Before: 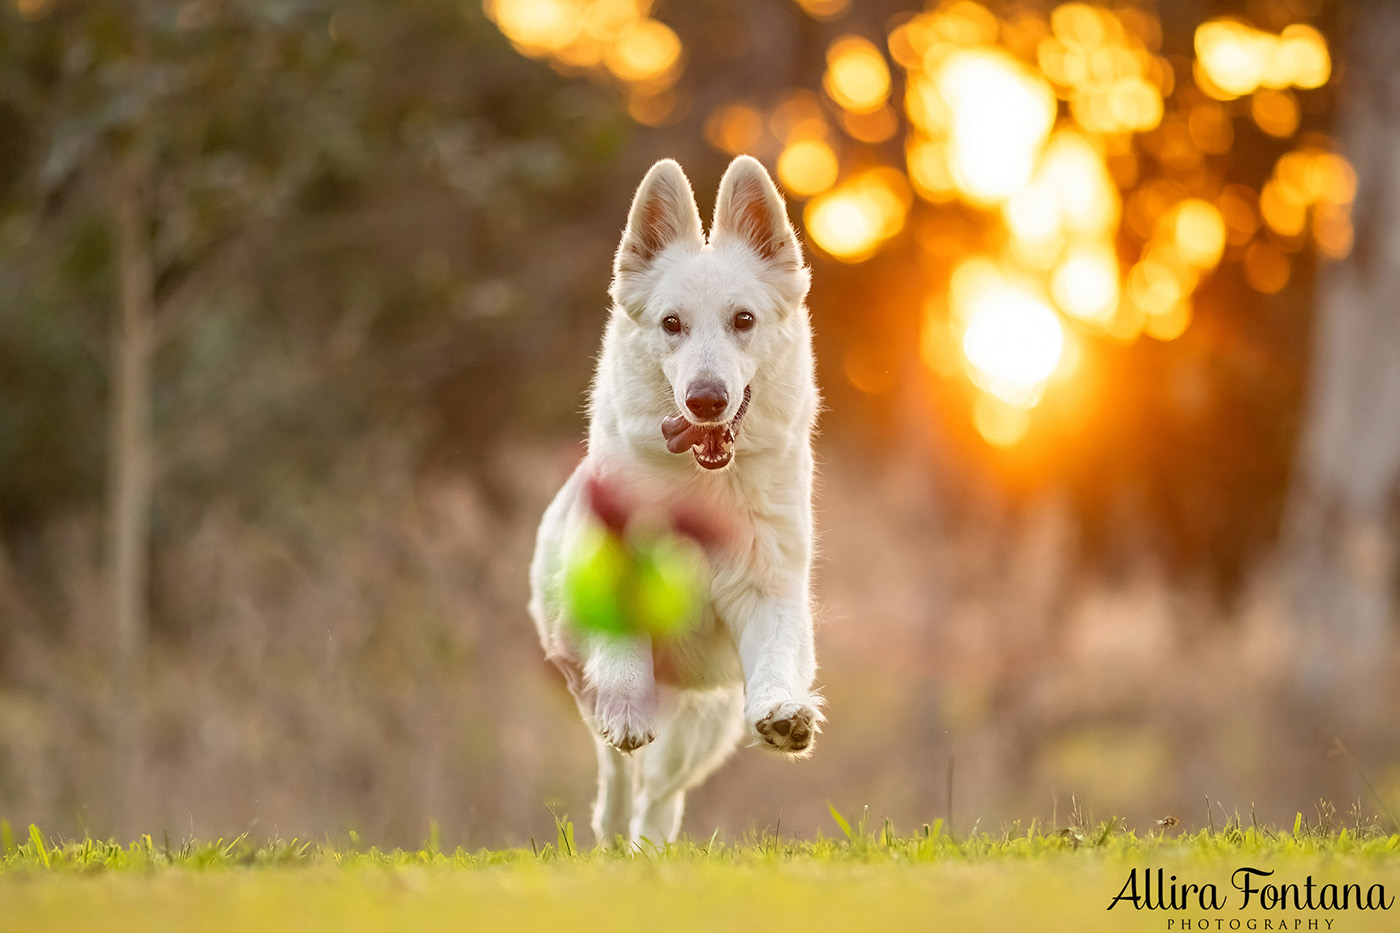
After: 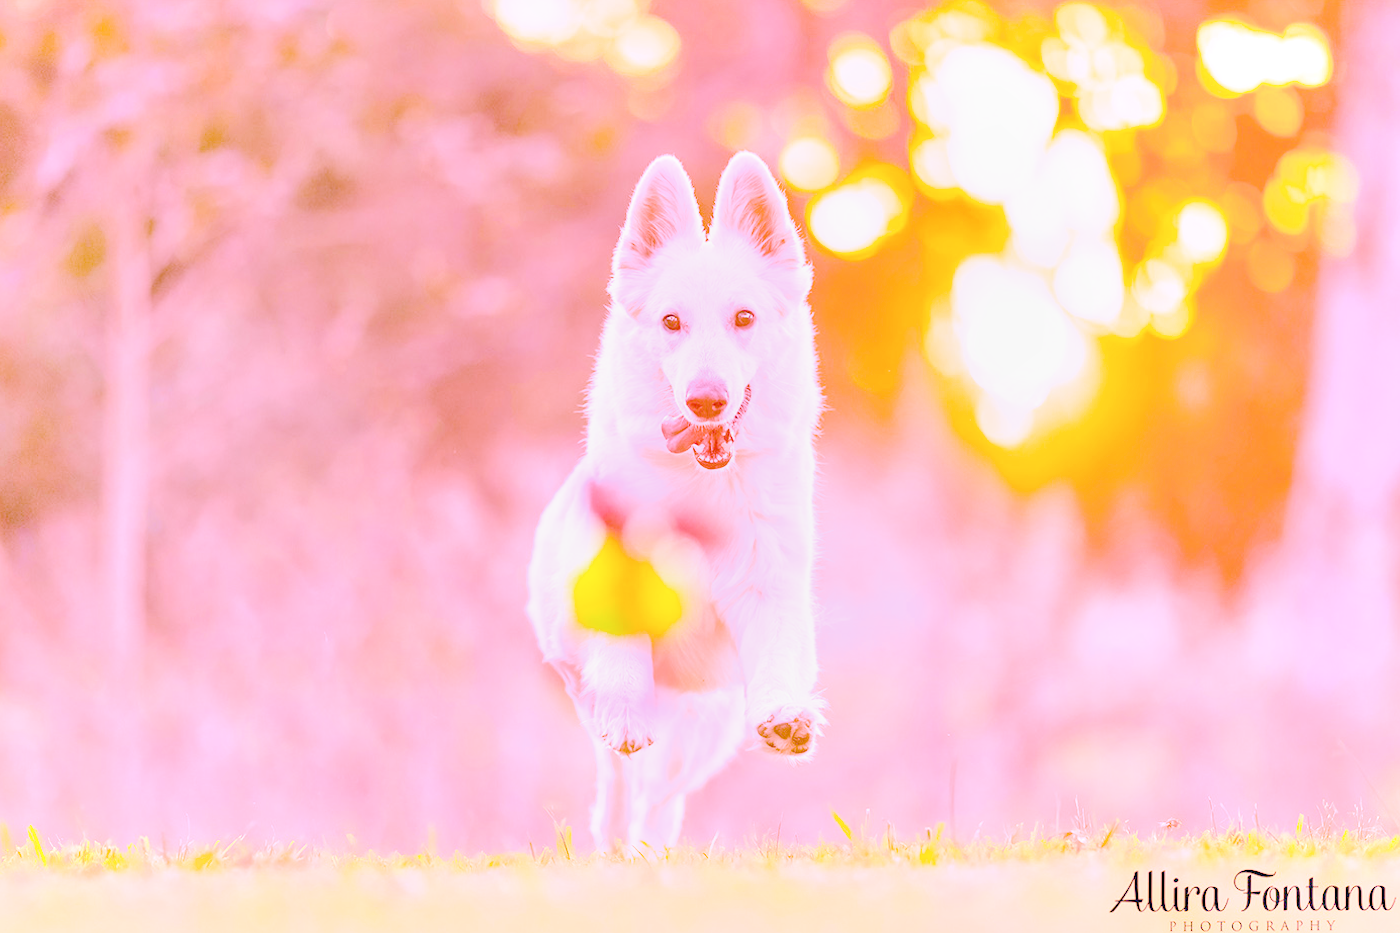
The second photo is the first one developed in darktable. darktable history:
local contrast: mode bilateral grid, contrast 20, coarseness 50, detail 120%, midtone range 0.2
raw chromatic aberrations: on, module defaults
contrast brightness saturation: saturation -0.05
color balance rgb: perceptual saturation grading › global saturation 25%, global vibrance 20%
exposure: black level correction 0.001, exposure 0.5 EV, compensate exposure bias true, compensate highlight preservation false
filmic rgb: black relative exposure -7.32 EV, white relative exposure 5.09 EV, hardness 3.2
highlight reconstruction: method reconstruct color, iterations 1, diameter of reconstruction 64 px
hot pixels: on, module defaults
lens correction: scale 1.01, crop 1, focal 100, aperture 2.8, distance 2.69, camera "Canon EOS RP", lens "Canon RF 100mm F2.8 L MACRO IS USM"
levels: mode automatic, black 0.023%, white 99.97%, levels [0.062, 0.494, 0.925]
white balance: red 1.803, blue 1.886
tone equalizer: -7 EV 0.15 EV, -6 EV 0.6 EV, -5 EV 1.15 EV, -4 EV 1.33 EV, -3 EV 1.15 EV, -2 EV 0.6 EV, -1 EV 0.15 EV, mask exposure compensation -0.5 EV
velvia: strength 15% | blend: blend mode lighten, opacity 100%; mask: uniform (no mask)
